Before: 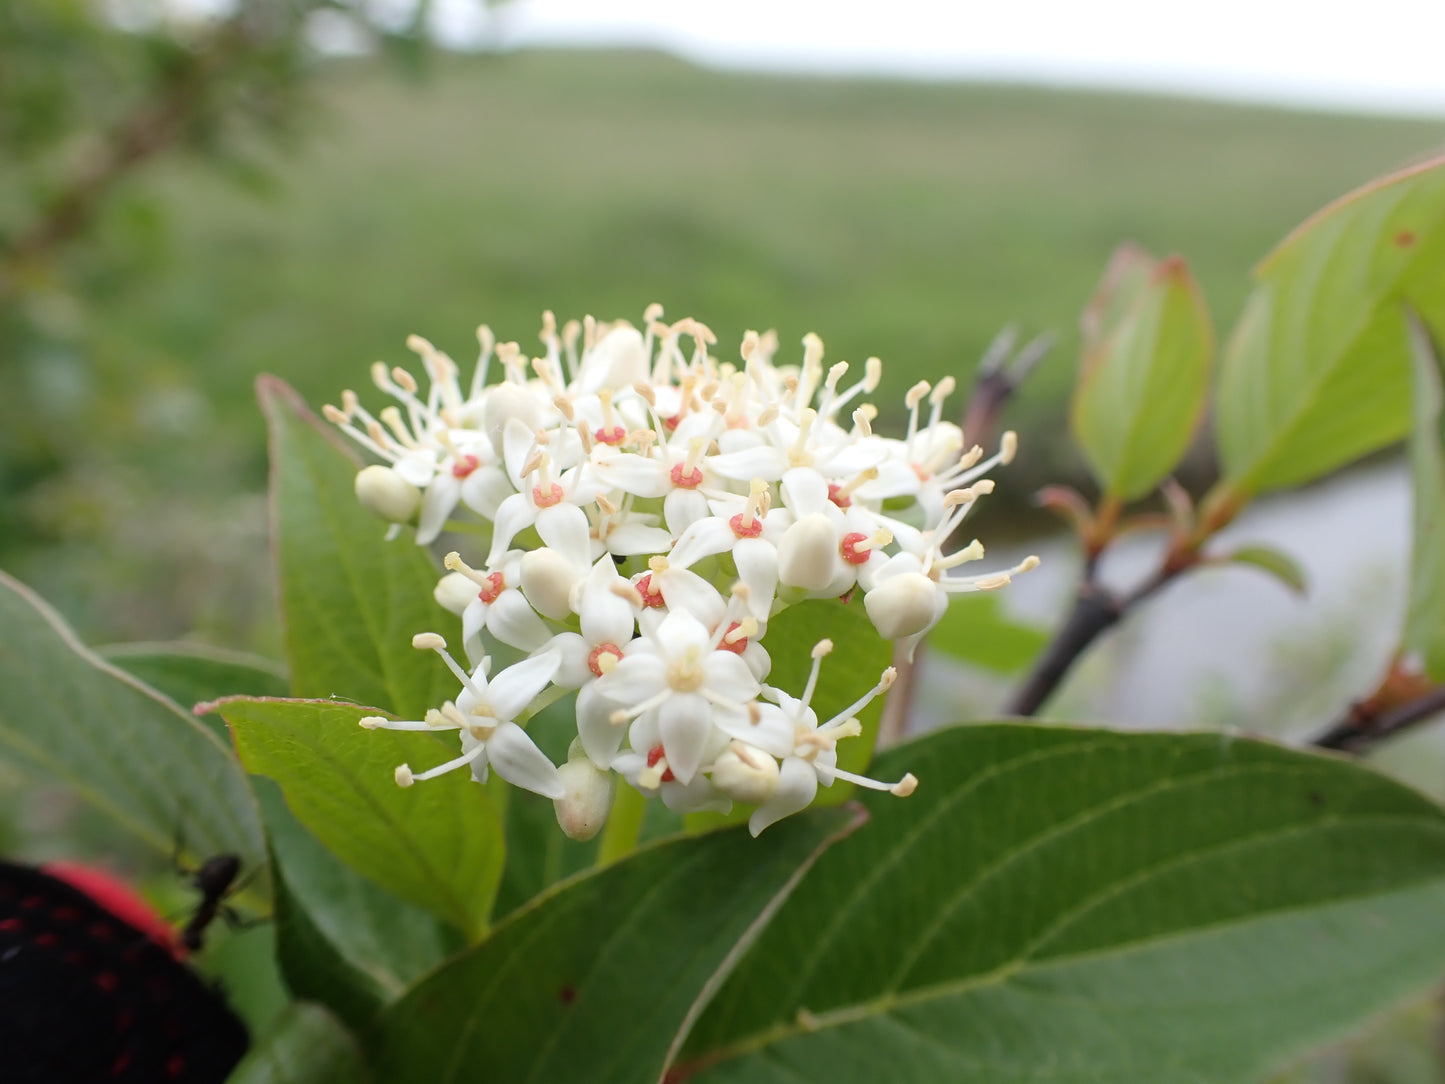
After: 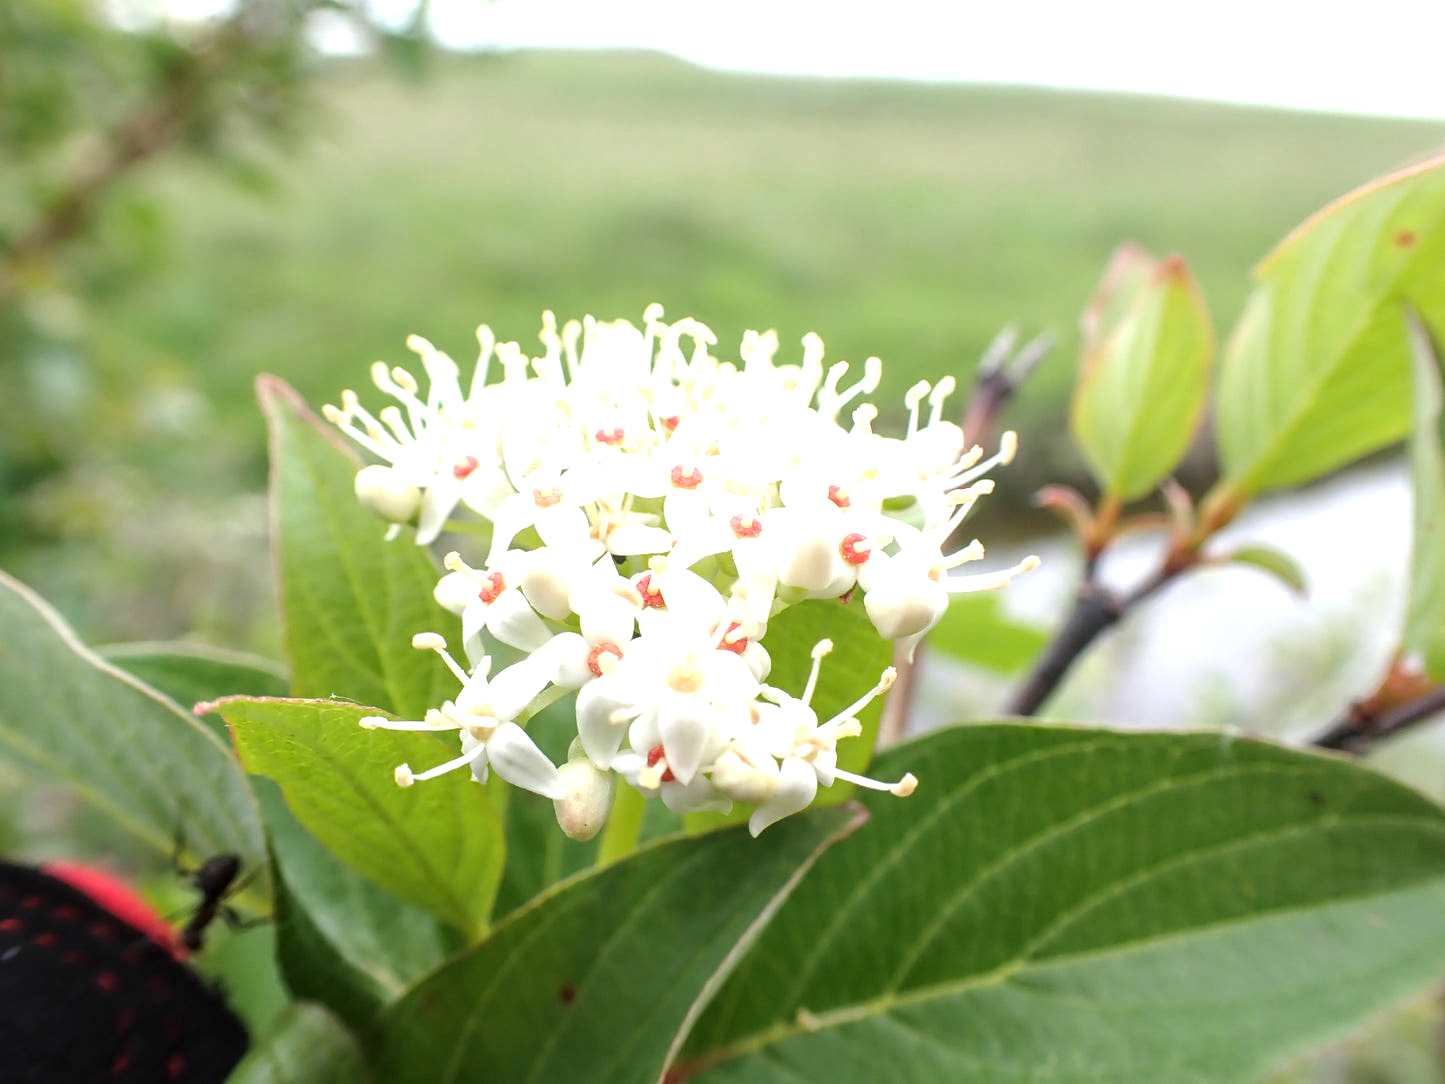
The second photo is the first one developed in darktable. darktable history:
exposure: black level correction 0, exposure 0.889 EV, compensate exposure bias true, compensate highlight preservation false
local contrast: on, module defaults
